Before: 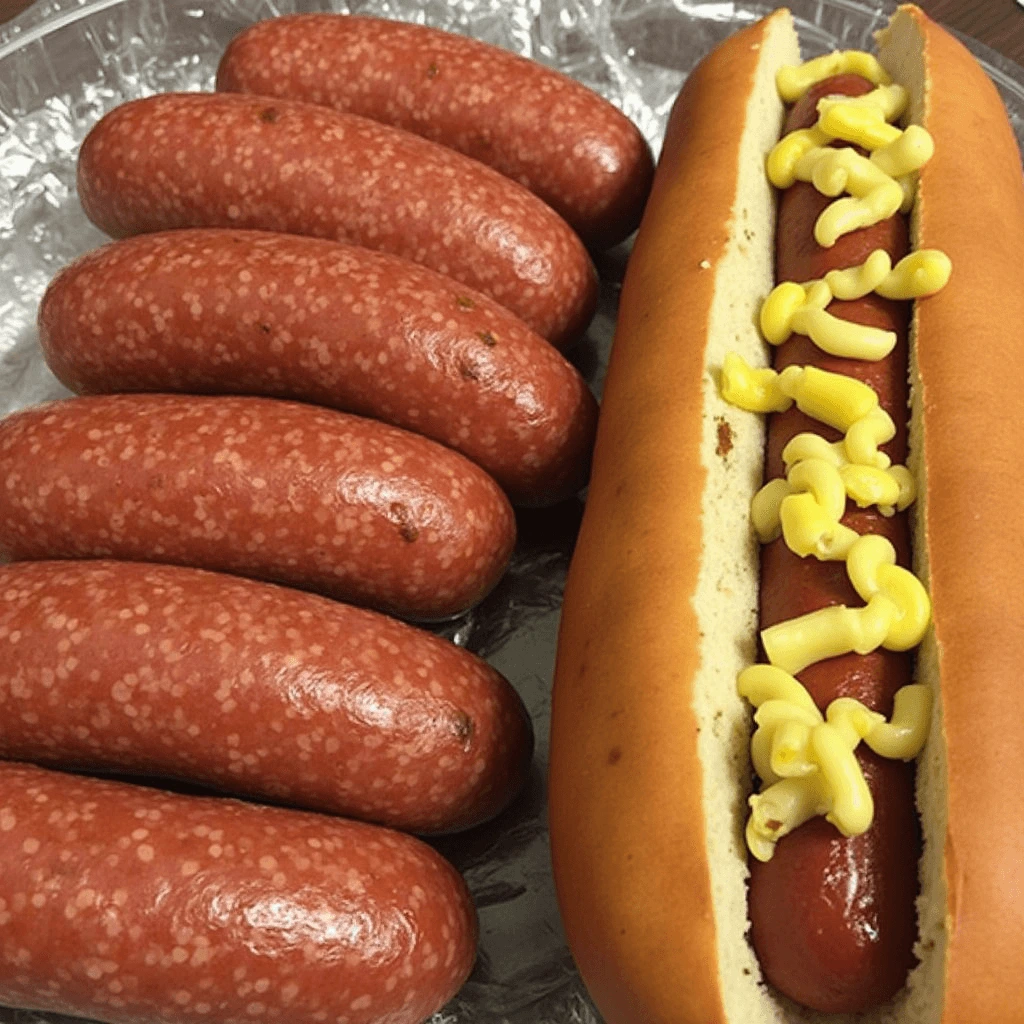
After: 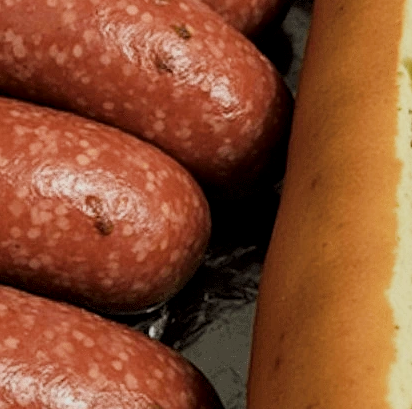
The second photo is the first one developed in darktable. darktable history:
local contrast: on, module defaults
filmic rgb: black relative exposure -7.65 EV, white relative exposure 4.56 EV, threshold 2.95 EV, hardness 3.61, enable highlight reconstruction true
crop: left 29.877%, top 30.035%, right 29.807%, bottom 30.015%
